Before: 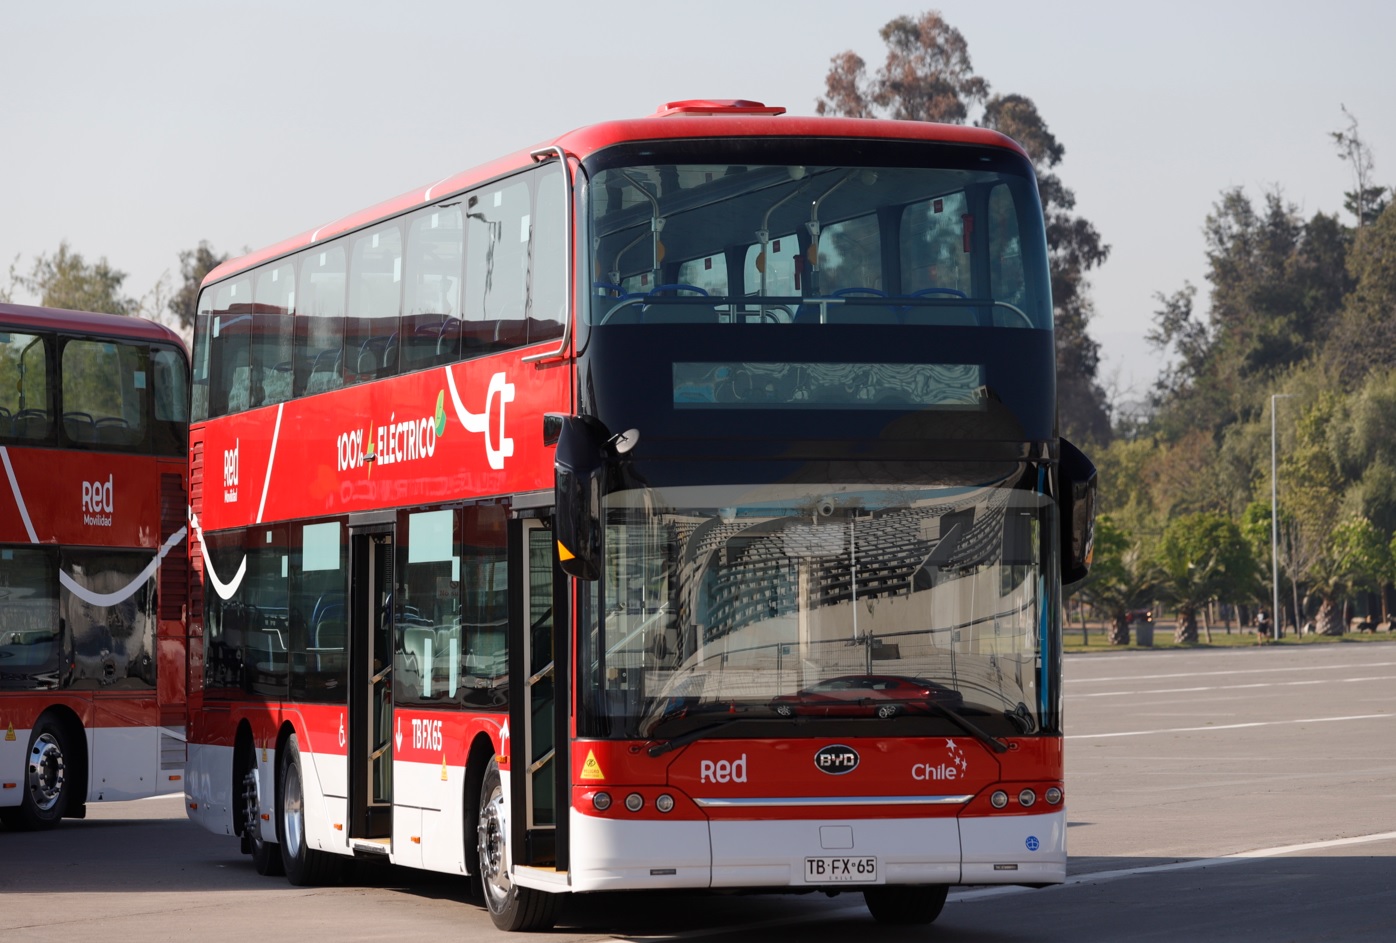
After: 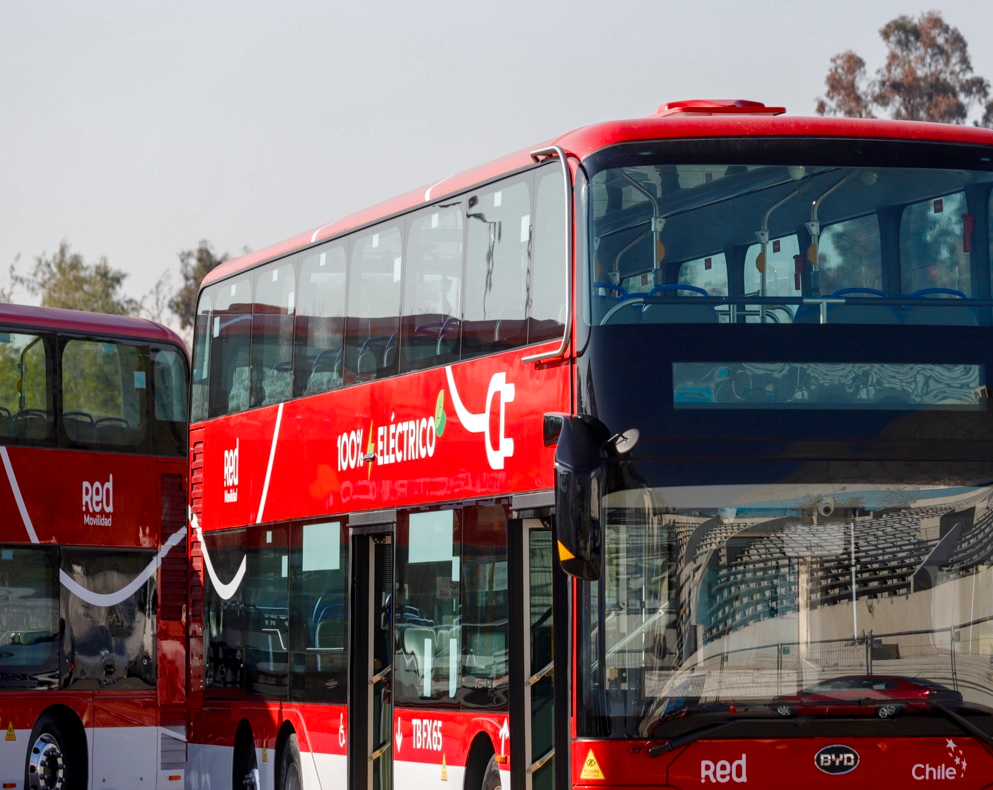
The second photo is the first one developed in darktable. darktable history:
crop: right 28.866%, bottom 16.218%
color balance rgb: perceptual saturation grading › global saturation 19.348%, perceptual saturation grading › highlights -25.455%, perceptual saturation grading › shadows 49.9%
local contrast: on, module defaults
